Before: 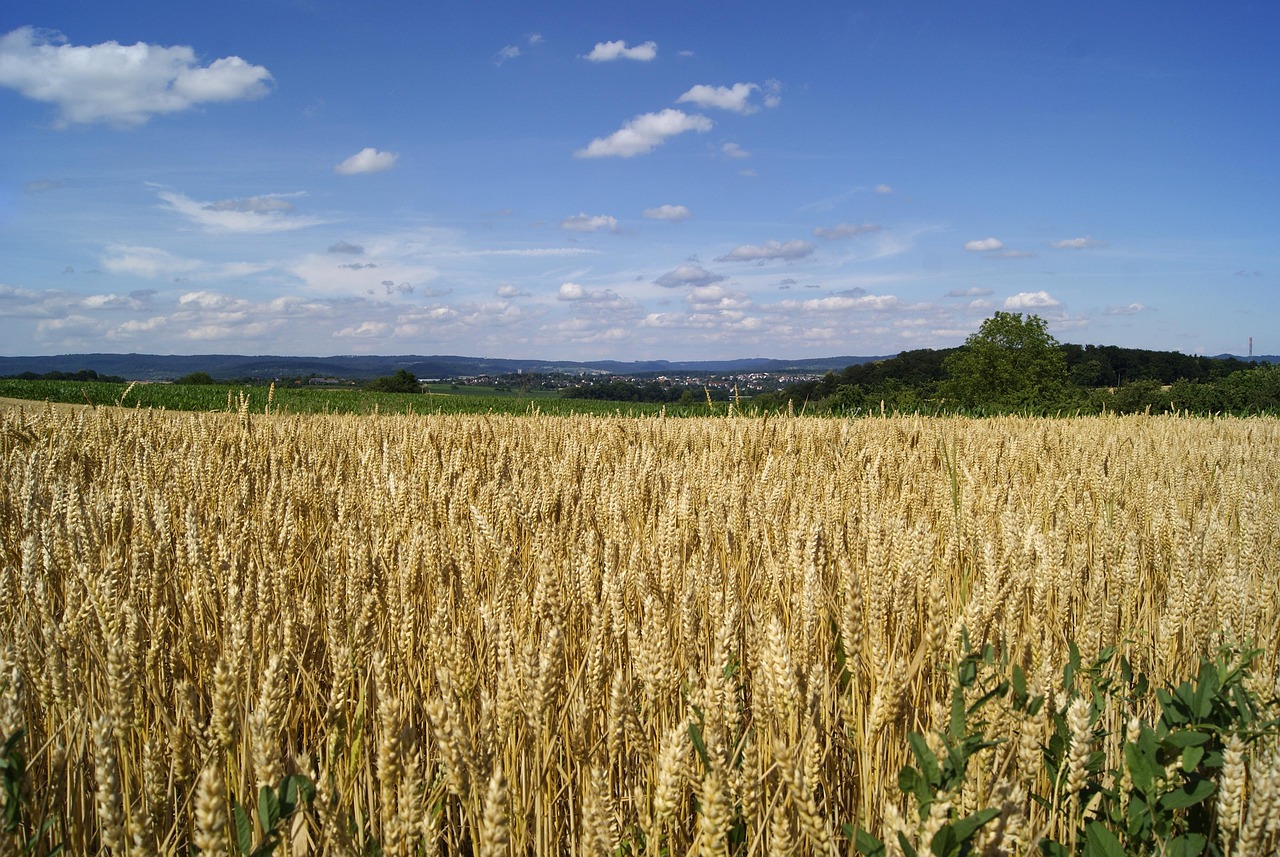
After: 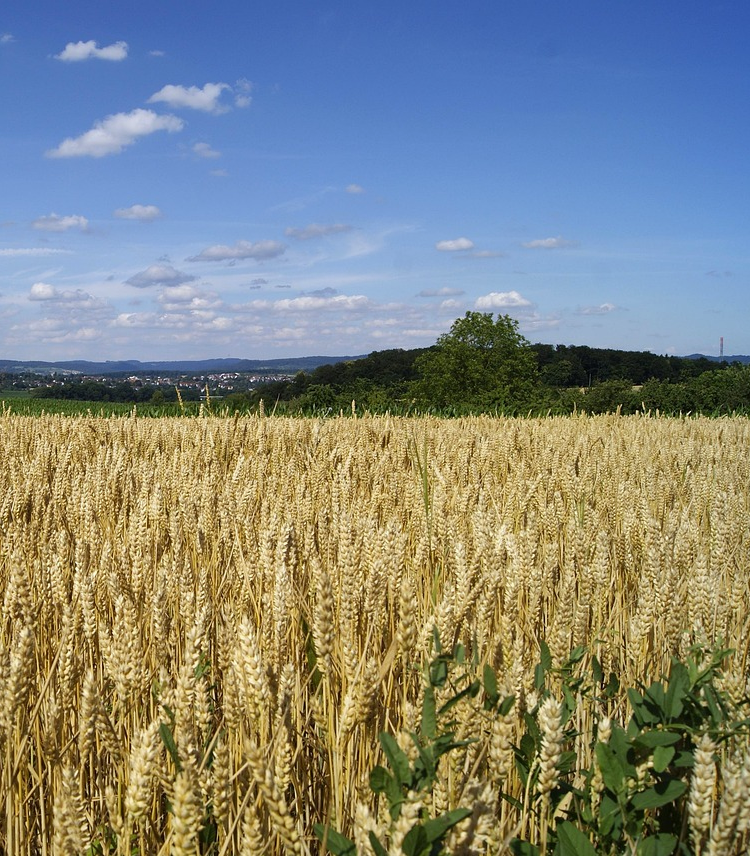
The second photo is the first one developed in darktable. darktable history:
white balance: red 0.982, blue 1.018
crop: left 41.402%
